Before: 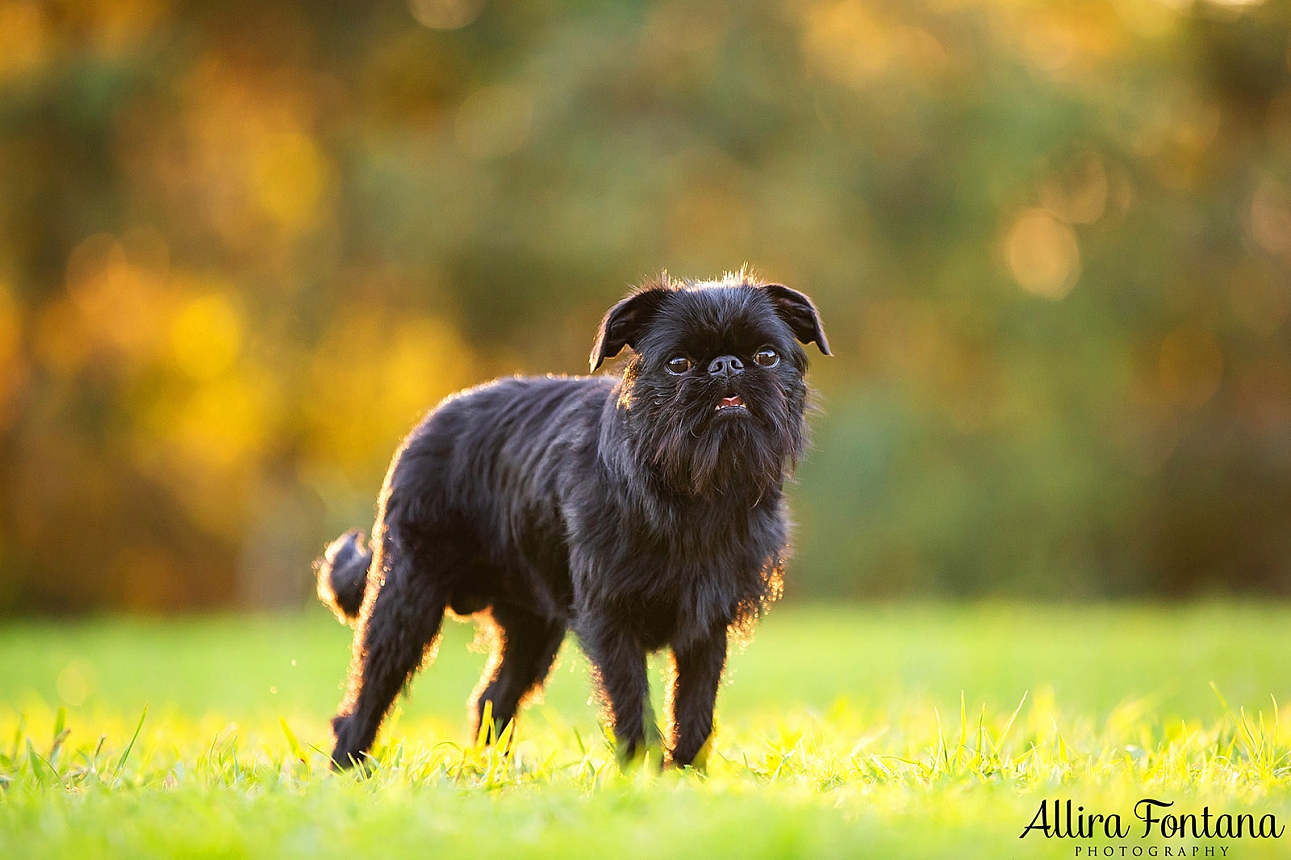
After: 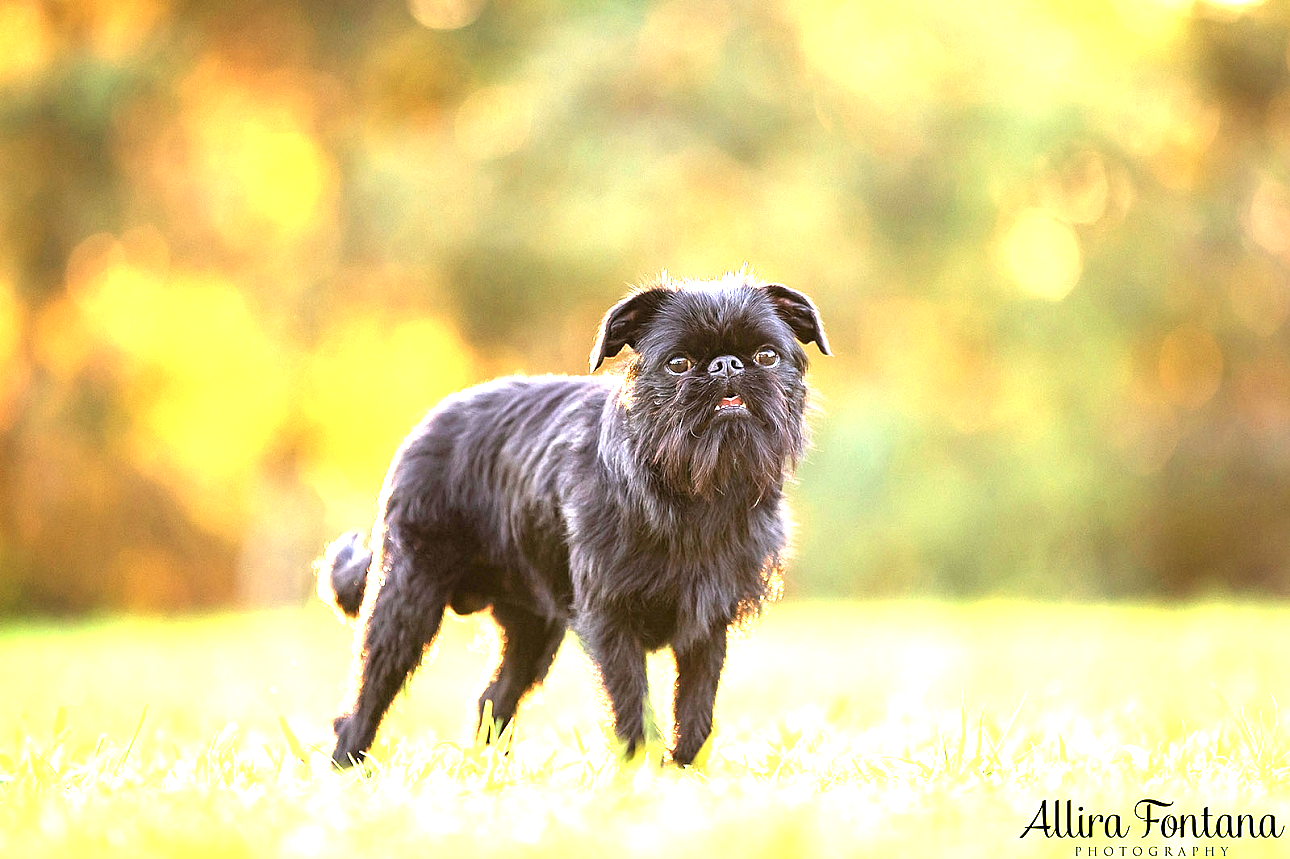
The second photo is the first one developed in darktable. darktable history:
color balance: lift [0.998, 0.998, 1.001, 1.002], gamma [0.995, 1.025, 0.992, 0.975], gain [0.995, 1.02, 0.997, 0.98]
contrast brightness saturation: saturation -0.17
exposure: black level correction 0.001, exposure 1.84 EV, compensate highlight preservation false
